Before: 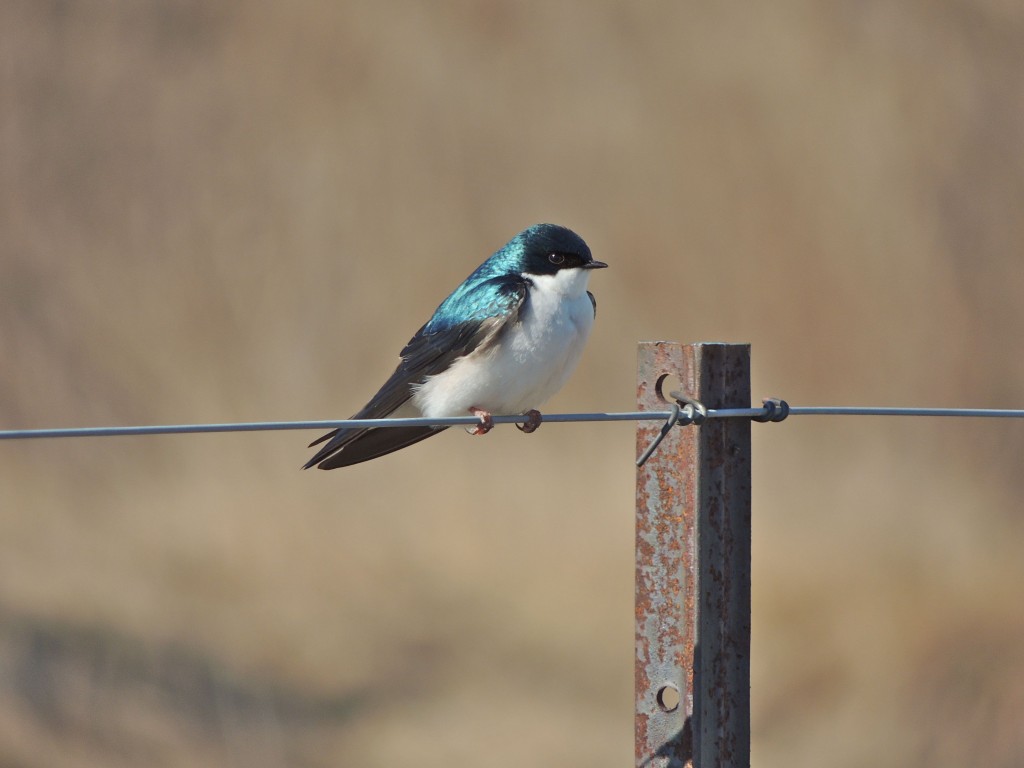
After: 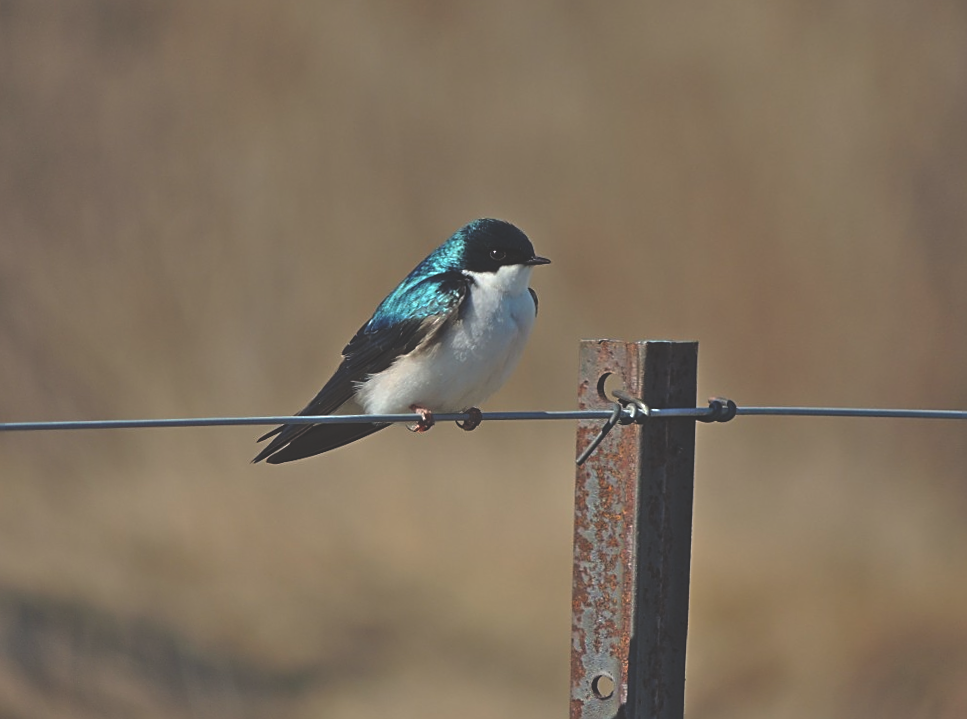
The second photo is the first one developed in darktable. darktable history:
shadows and highlights: shadows 49, highlights -41, soften with gaussian
rgb curve: curves: ch0 [(0, 0.186) (0.314, 0.284) (0.775, 0.708) (1, 1)], compensate middle gray true, preserve colors none
sharpen: on, module defaults
rotate and perspective: rotation 0.062°, lens shift (vertical) 0.115, lens shift (horizontal) -0.133, crop left 0.047, crop right 0.94, crop top 0.061, crop bottom 0.94
